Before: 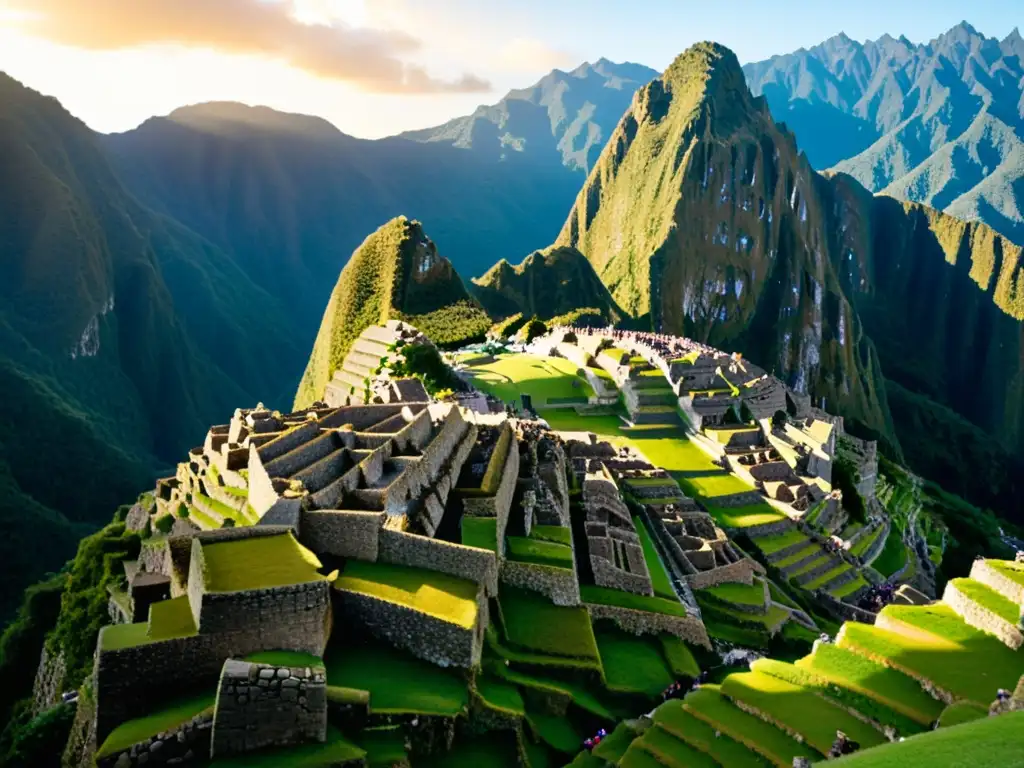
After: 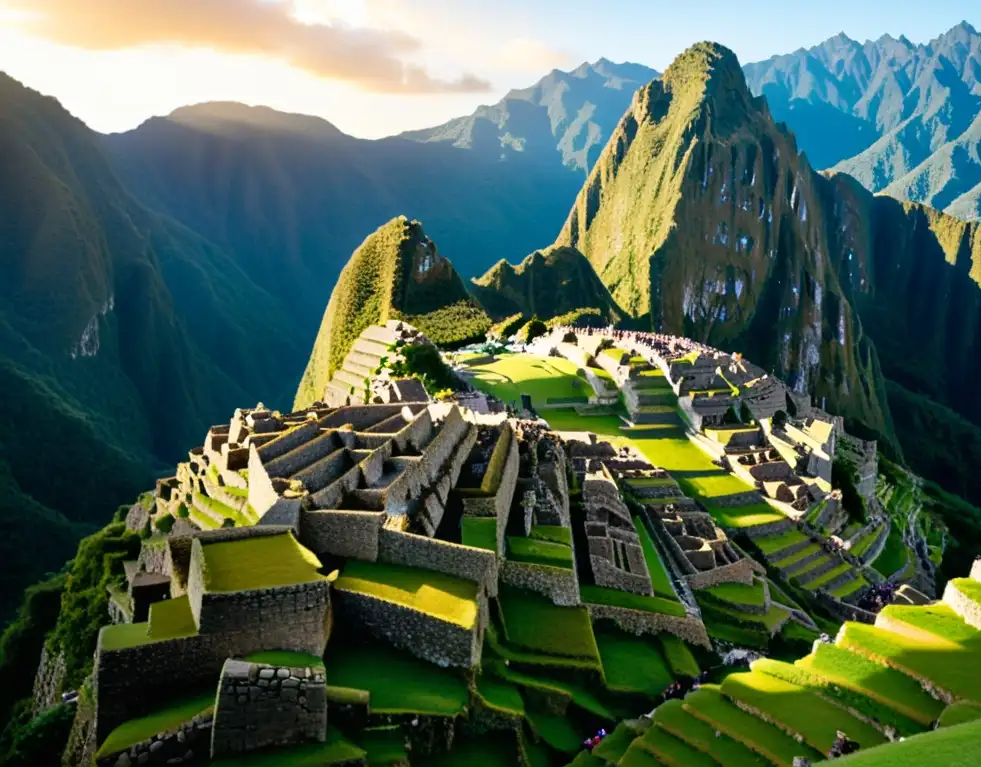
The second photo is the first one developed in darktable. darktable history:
crop: right 4.126%, bottom 0.031%
tone equalizer: on, module defaults
